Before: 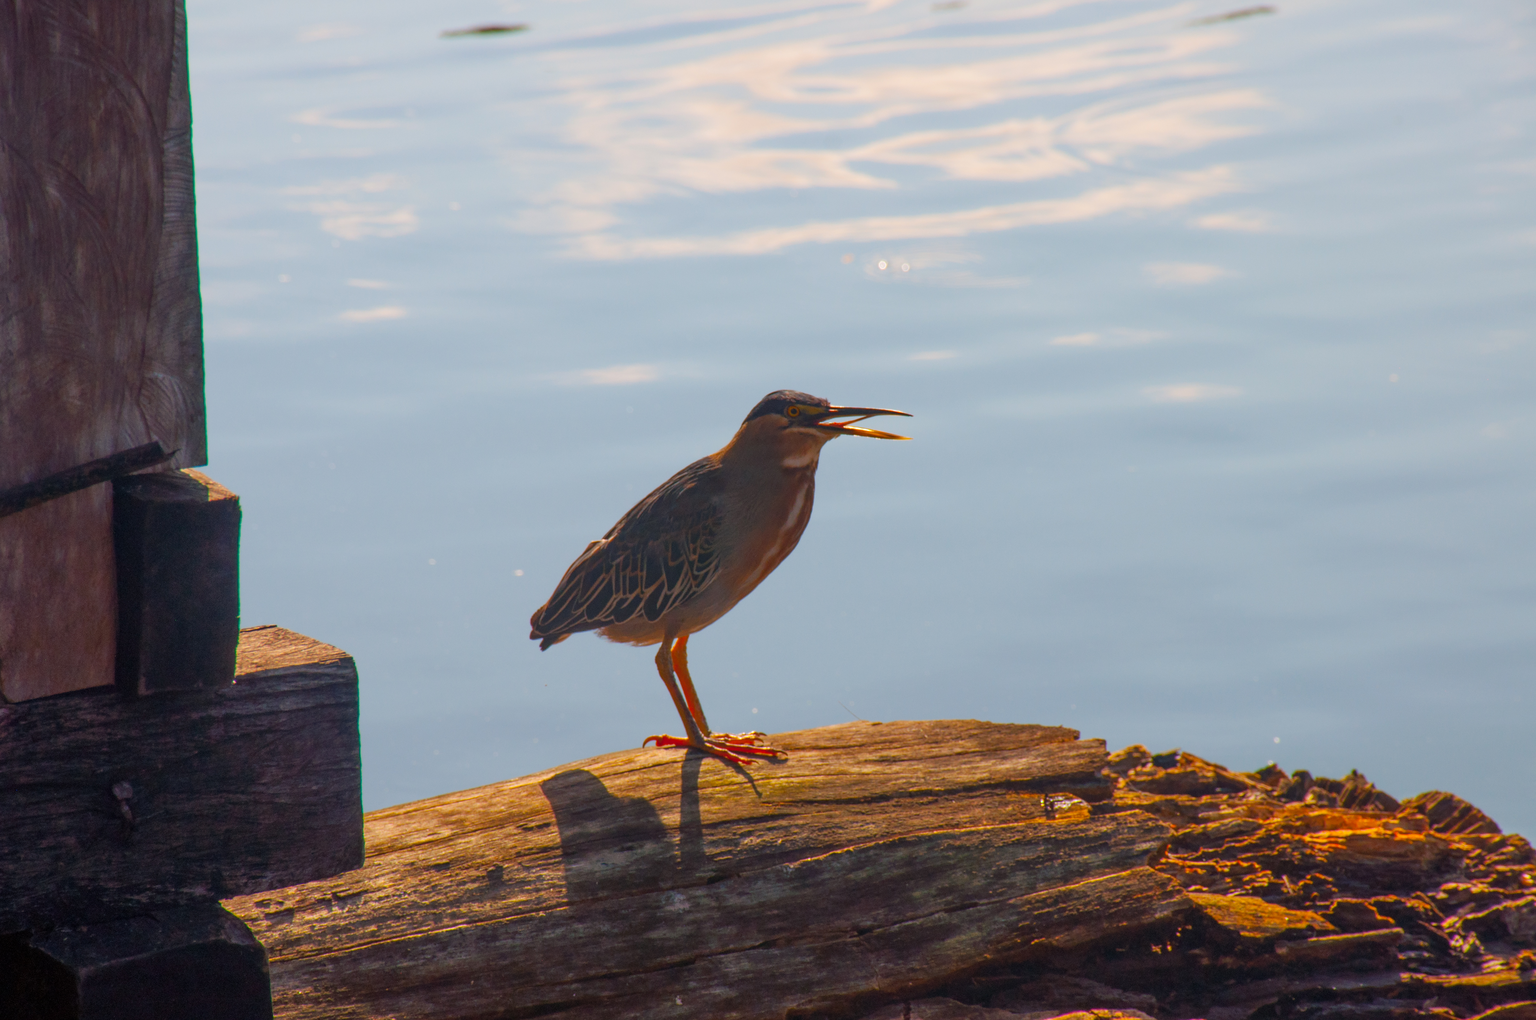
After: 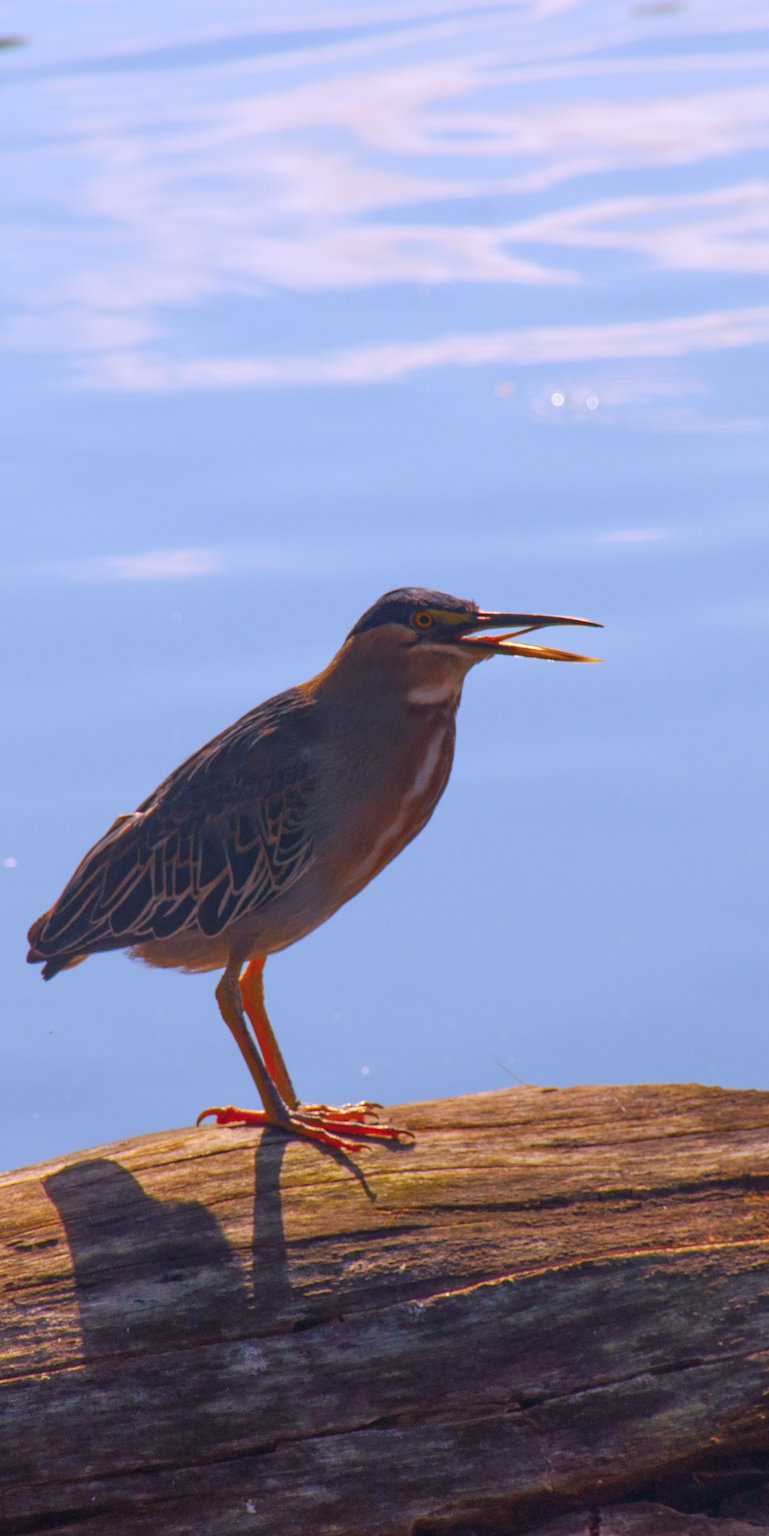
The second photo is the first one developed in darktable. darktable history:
color calibration: illuminant as shot in camera, x 0.379, y 0.396, temperature 4139.71 K, saturation algorithm version 1 (2020)
crop: left 33.36%, right 33.355%
